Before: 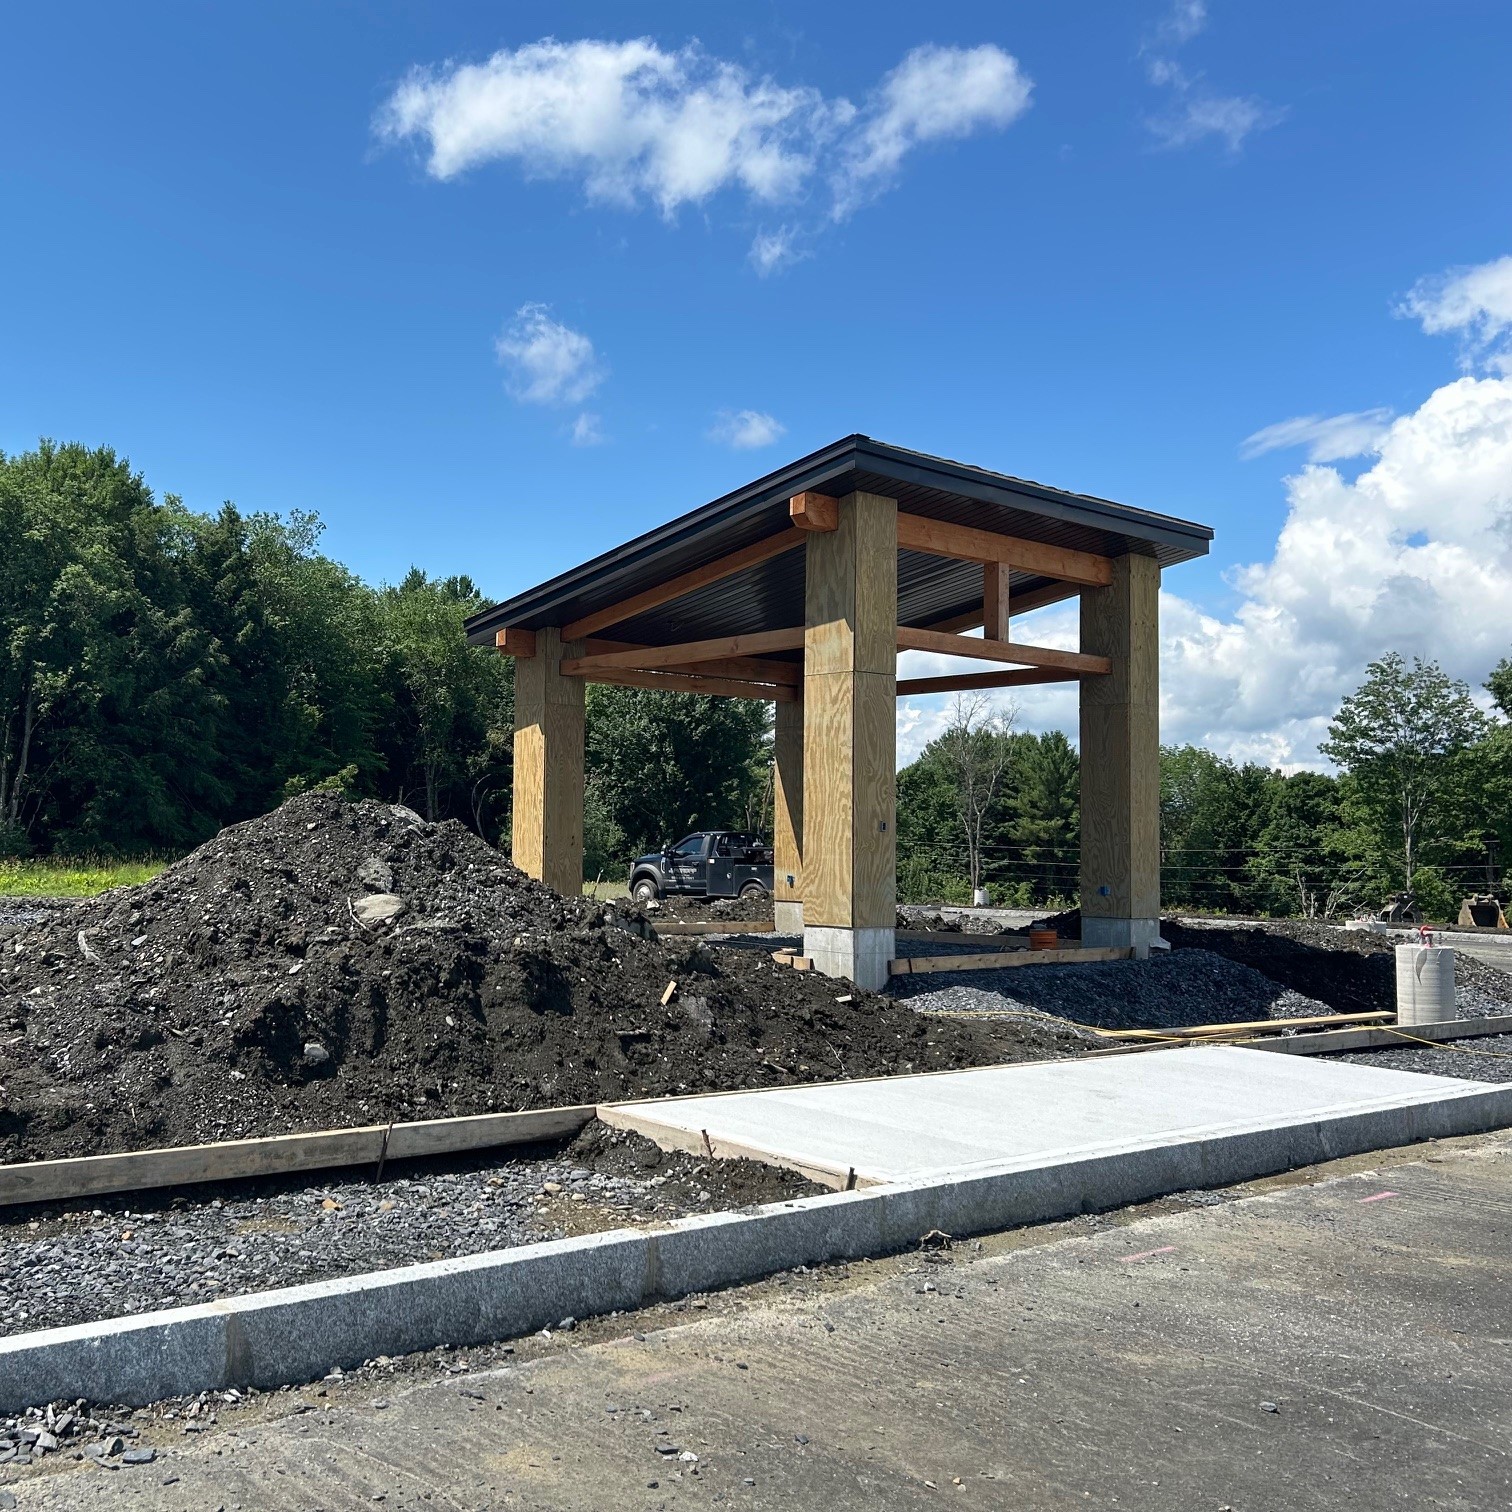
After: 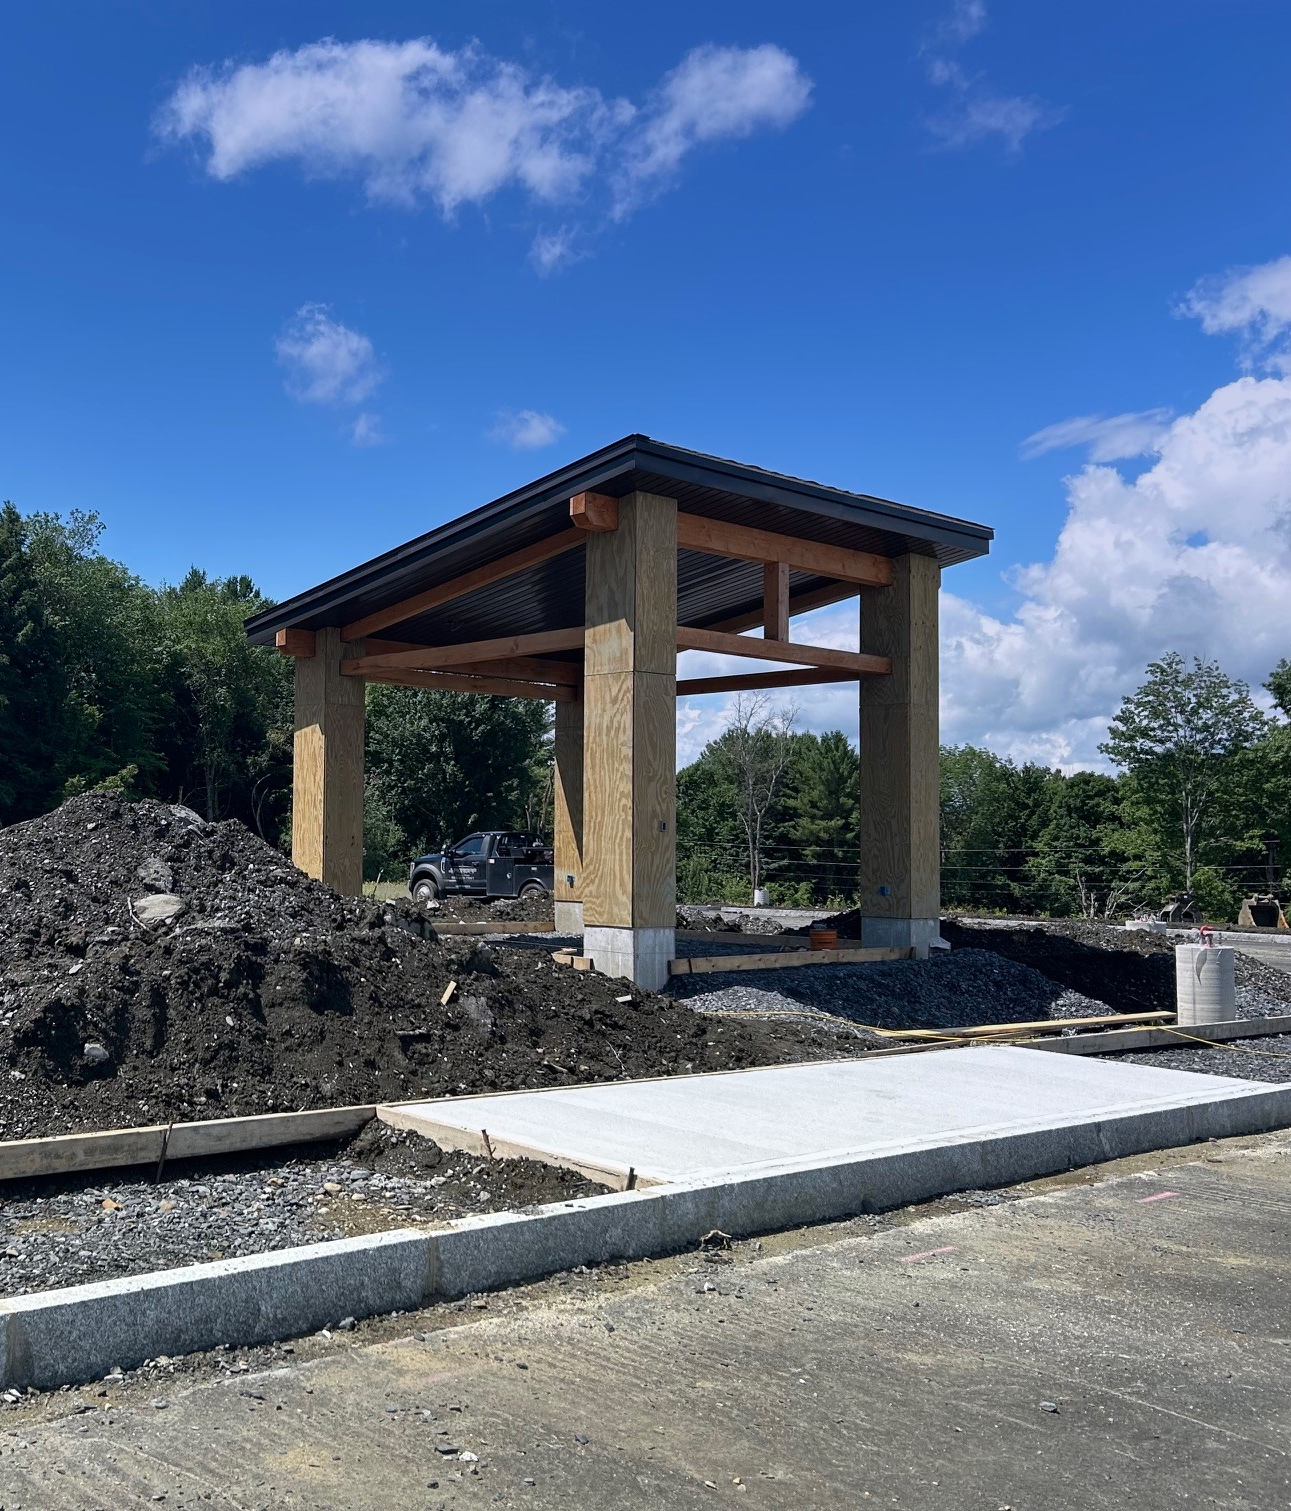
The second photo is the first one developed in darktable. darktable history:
graduated density: hue 238.83°, saturation 50%
tone equalizer: on, module defaults
crop and rotate: left 14.584%
